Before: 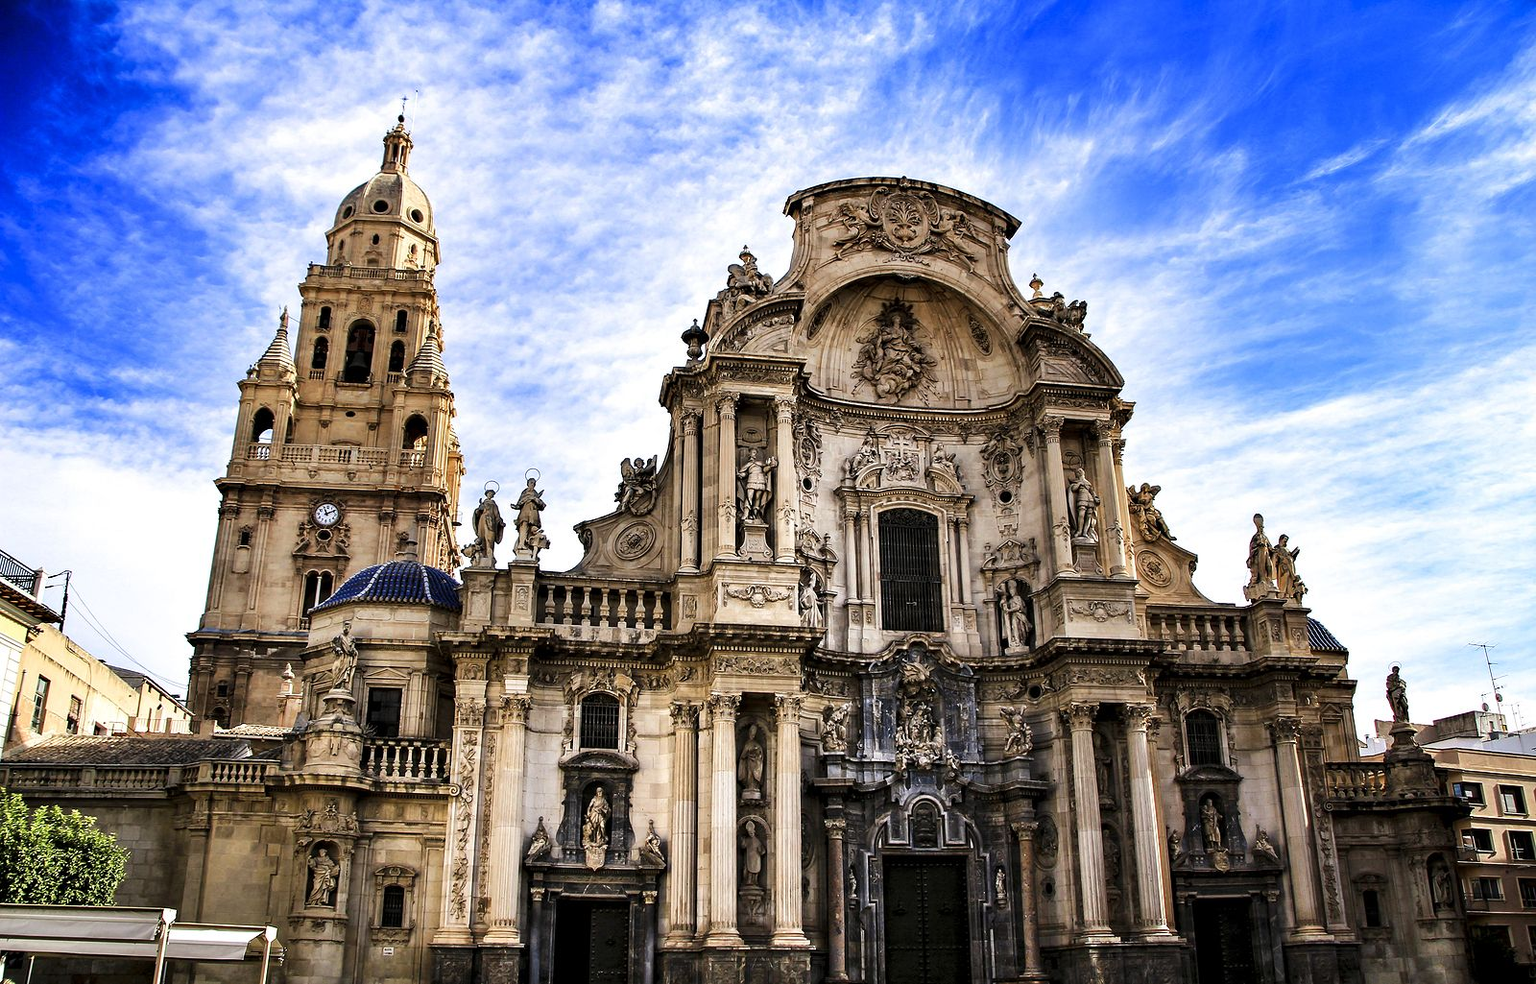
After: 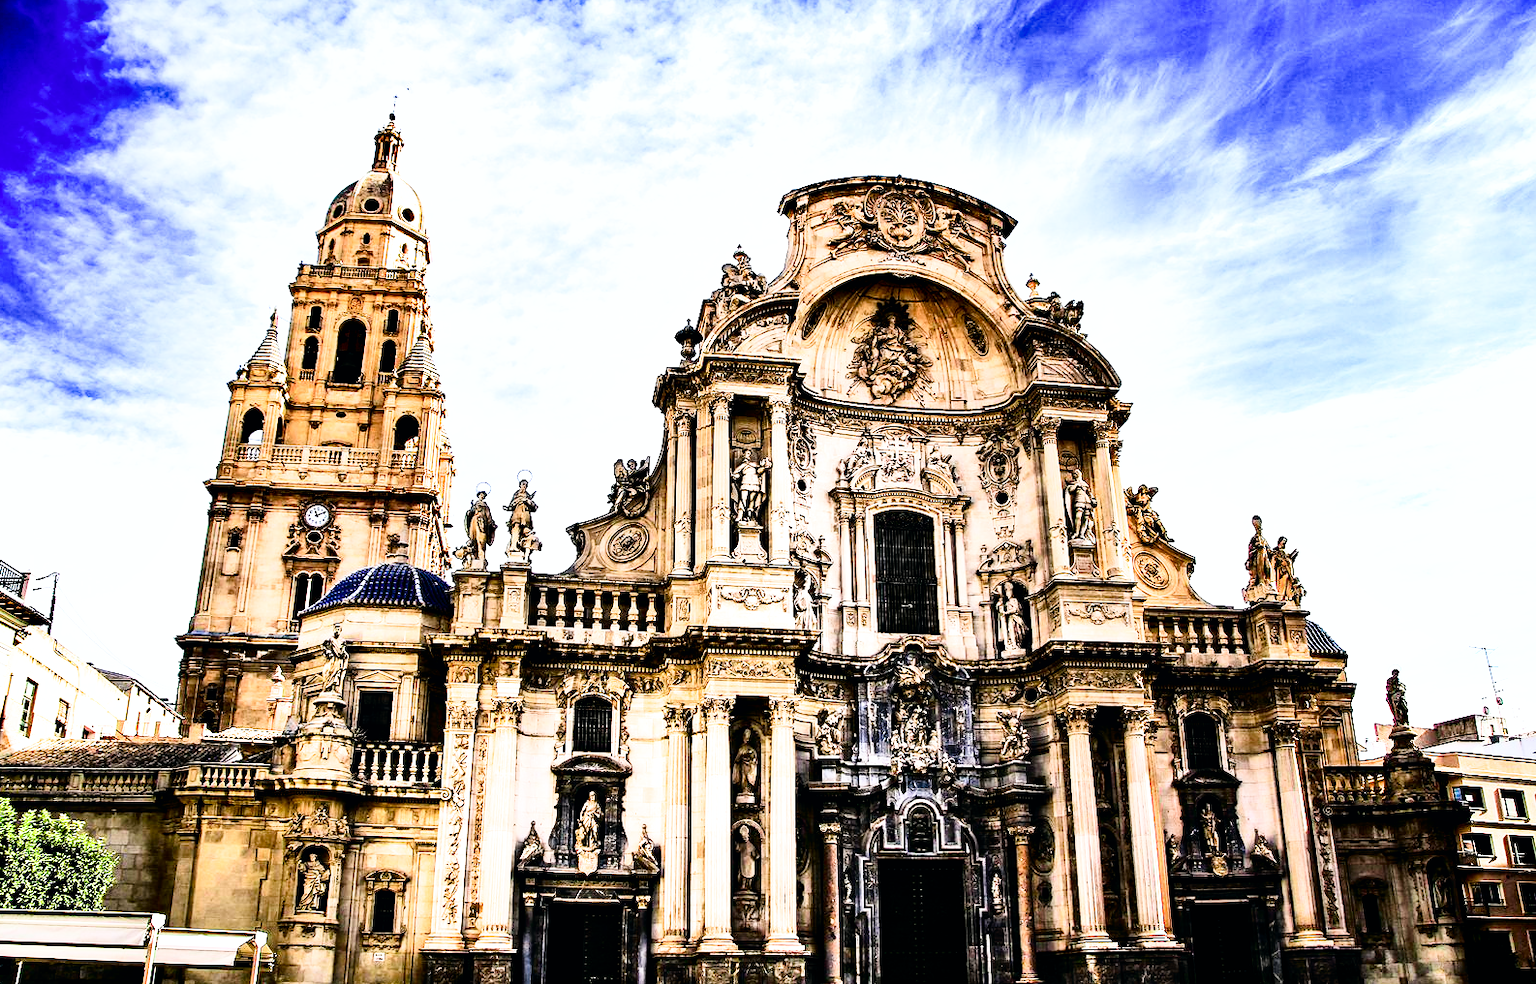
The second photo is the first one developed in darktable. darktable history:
crop and rotate: left 0.814%, top 0.358%, bottom 0.335%
filmic rgb: black relative exposure -5.05 EV, white relative exposure 3.54 EV, threshold 3.01 EV, hardness 3.17, contrast 1.41, highlights saturation mix -50%, enable highlight reconstruction true
color balance rgb: highlights gain › chroma 1.004%, highlights gain › hue 60.27°, perceptual saturation grading › global saturation 20%, perceptual saturation grading › highlights -24.92%, perceptual saturation grading › shadows 49.23%
contrast equalizer: y [[0.5 ×6], [0.5 ×6], [0.5, 0.5, 0.501, 0.545, 0.707, 0.863], [0 ×6], [0 ×6]]
exposure: exposure 1.157 EV, compensate highlight preservation false
tone curve: curves: ch0 [(0, 0) (0.139, 0.067) (0.319, 0.269) (0.498, 0.505) (0.725, 0.824) (0.864, 0.945) (0.985, 1)]; ch1 [(0, 0) (0.291, 0.197) (0.456, 0.426) (0.495, 0.488) (0.557, 0.578) (0.599, 0.644) (0.702, 0.786) (1, 1)]; ch2 [(0, 0) (0.125, 0.089) (0.353, 0.329) (0.447, 0.43) (0.557, 0.566) (0.63, 0.667) (1, 1)], color space Lab, independent channels, preserve colors none
shadows and highlights: low approximation 0.01, soften with gaussian
